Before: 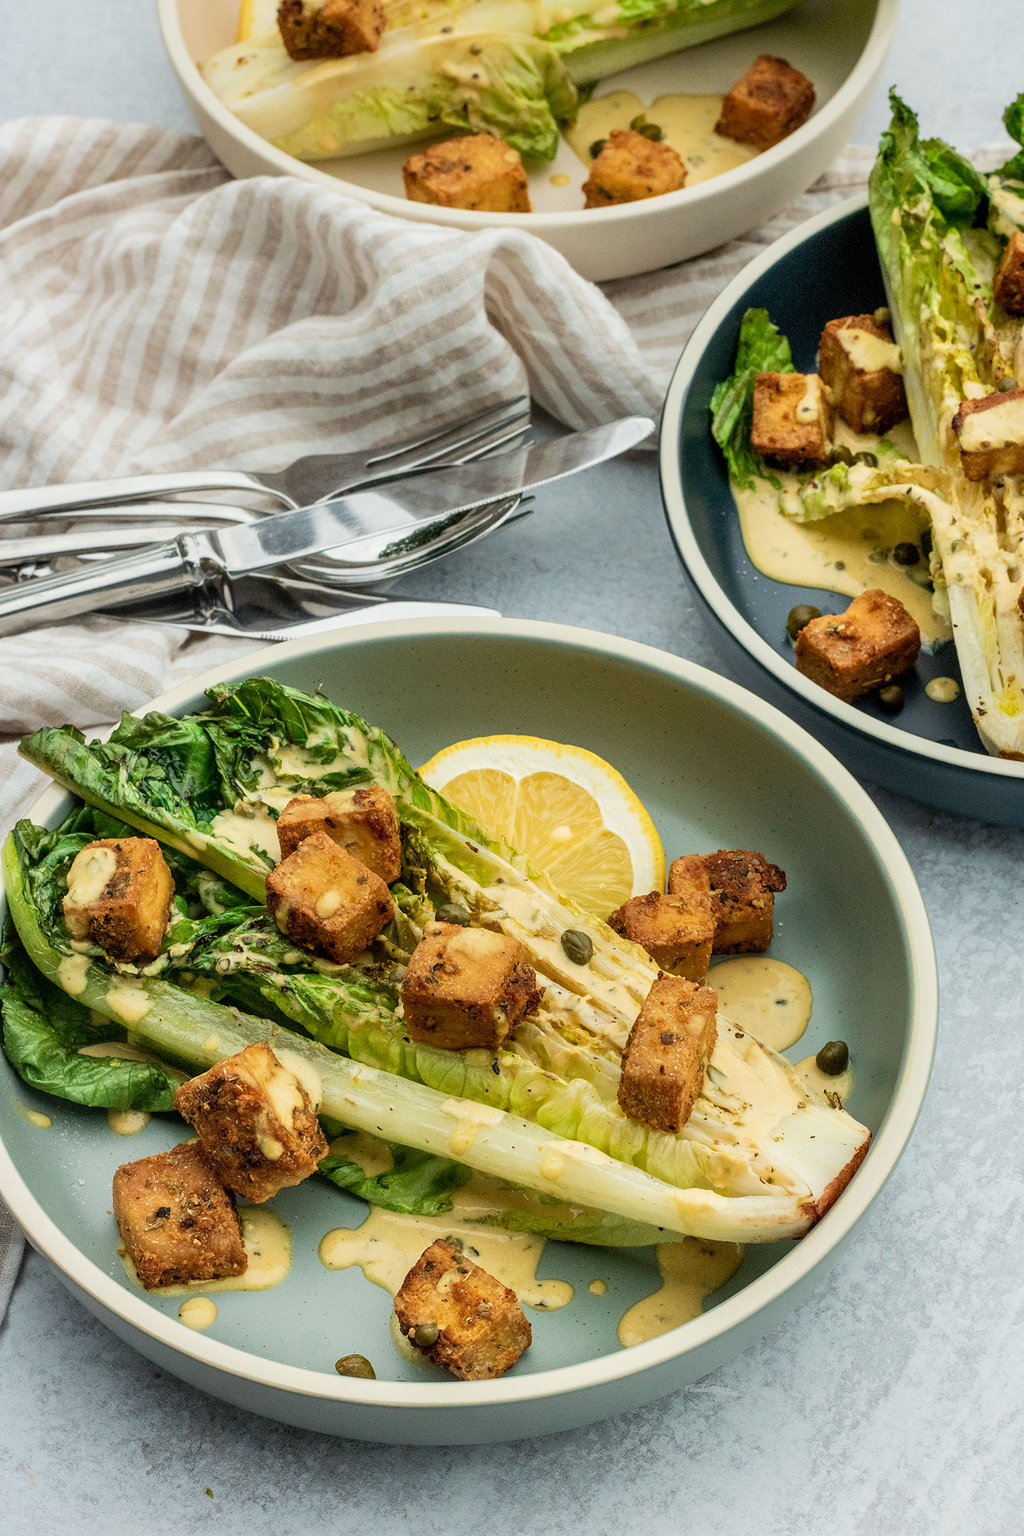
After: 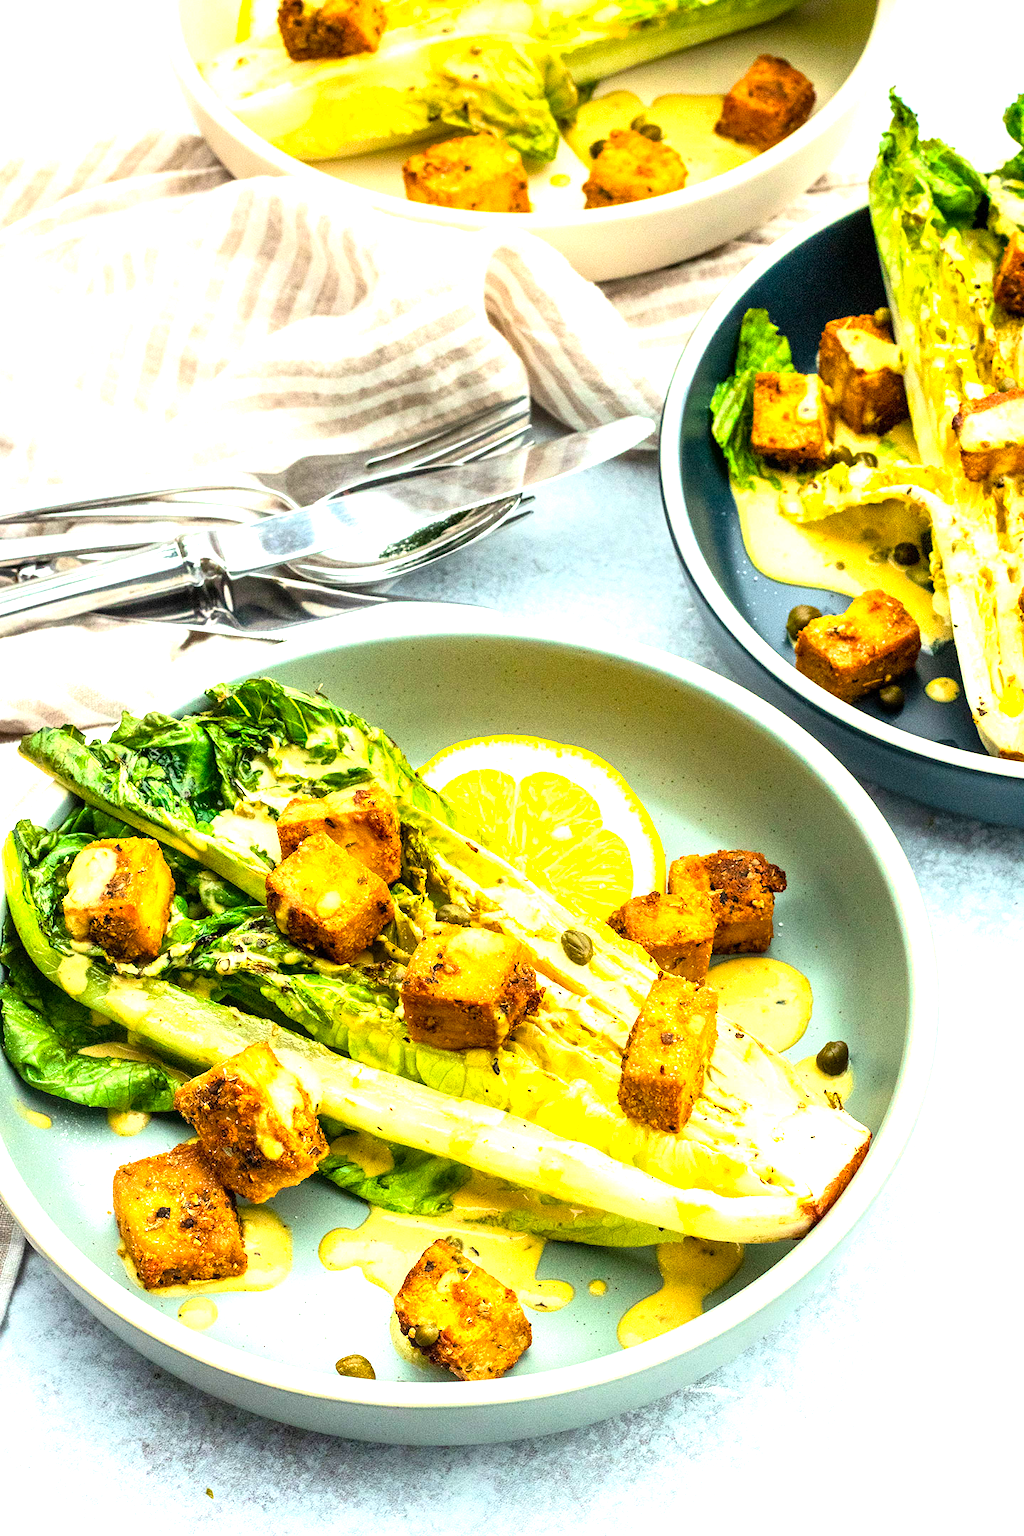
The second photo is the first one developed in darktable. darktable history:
color balance rgb: linear chroma grading › global chroma 14.497%, perceptual saturation grading › global saturation 0.174%, perceptual brilliance grading › global brilliance 34.509%, perceptual brilliance grading › highlights 49.551%, perceptual brilliance grading › mid-tones 58.95%, perceptual brilliance grading › shadows 34.676%, global vibrance 16.263%, saturation formula JzAzBz (2021)
